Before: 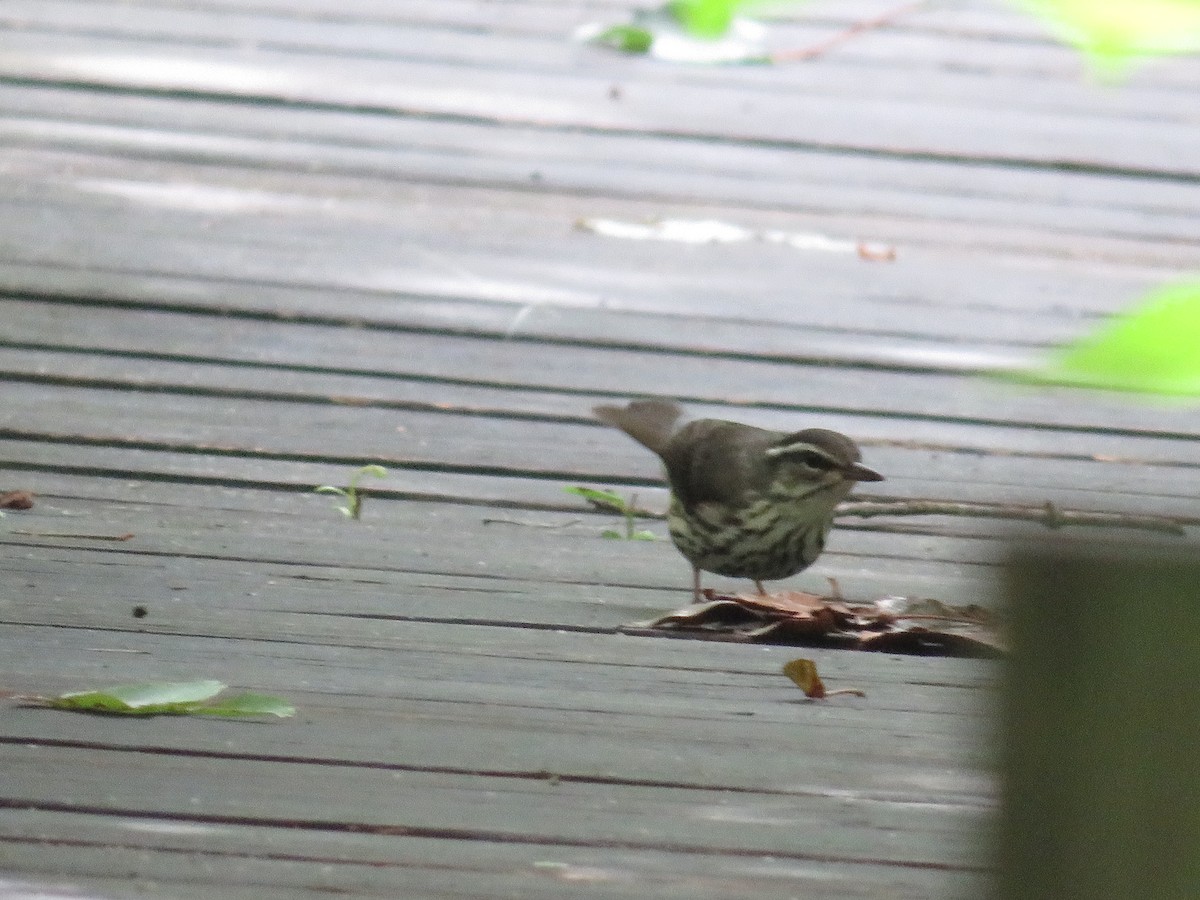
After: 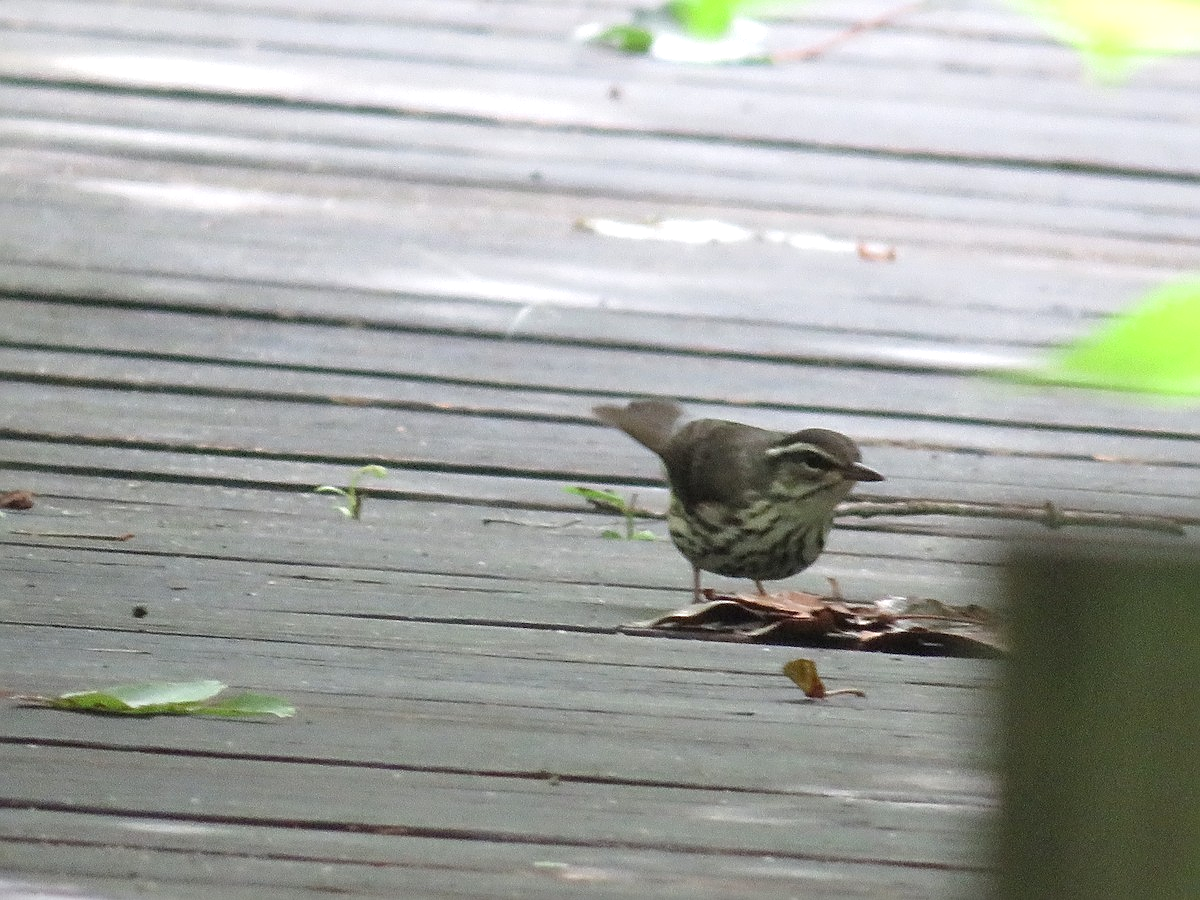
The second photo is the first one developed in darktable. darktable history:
exposure: exposure 0.134 EV, compensate exposure bias true, compensate highlight preservation false
sharpen: on, module defaults
local contrast: mode bilateral grid, contrast 21, coarseness 49, detail 119%, midtone range 0.2
